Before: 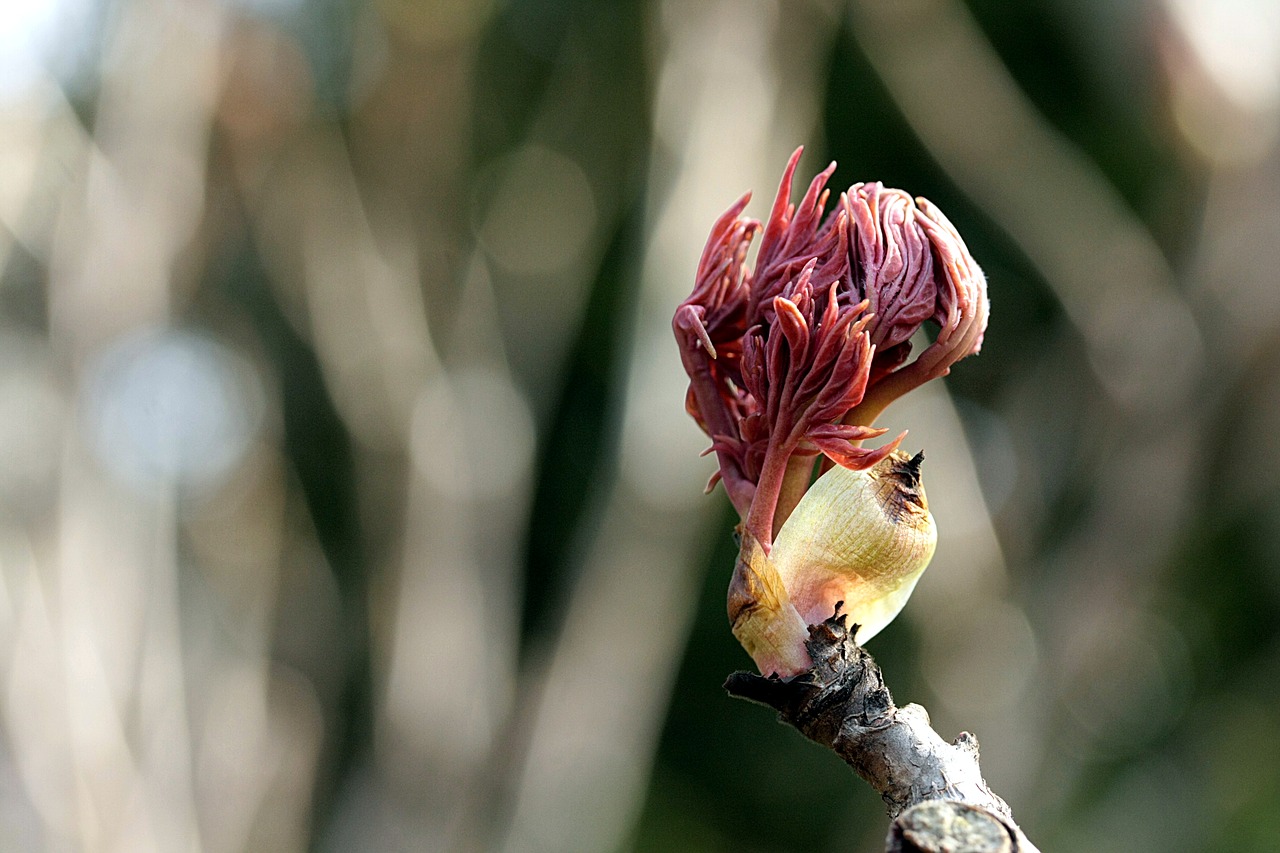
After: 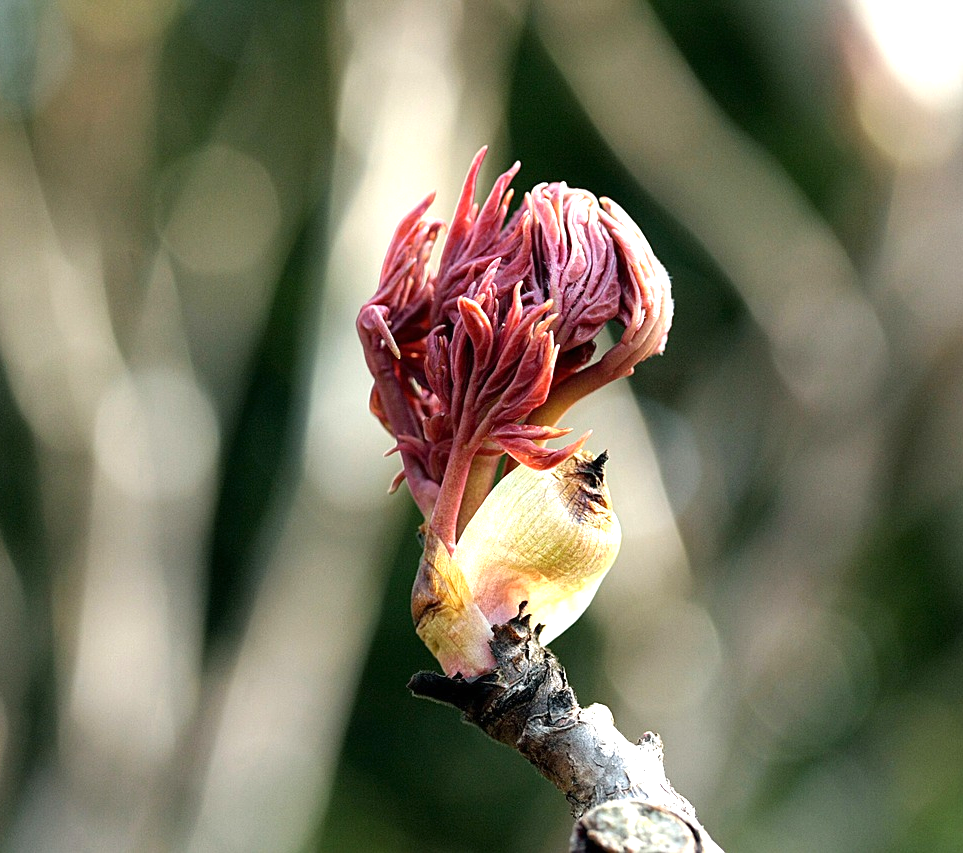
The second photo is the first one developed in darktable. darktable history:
exposure: black level correction 0, exposure 0.69 EV, compensate highlight preservation false
crop and rotate: left 24.734%
